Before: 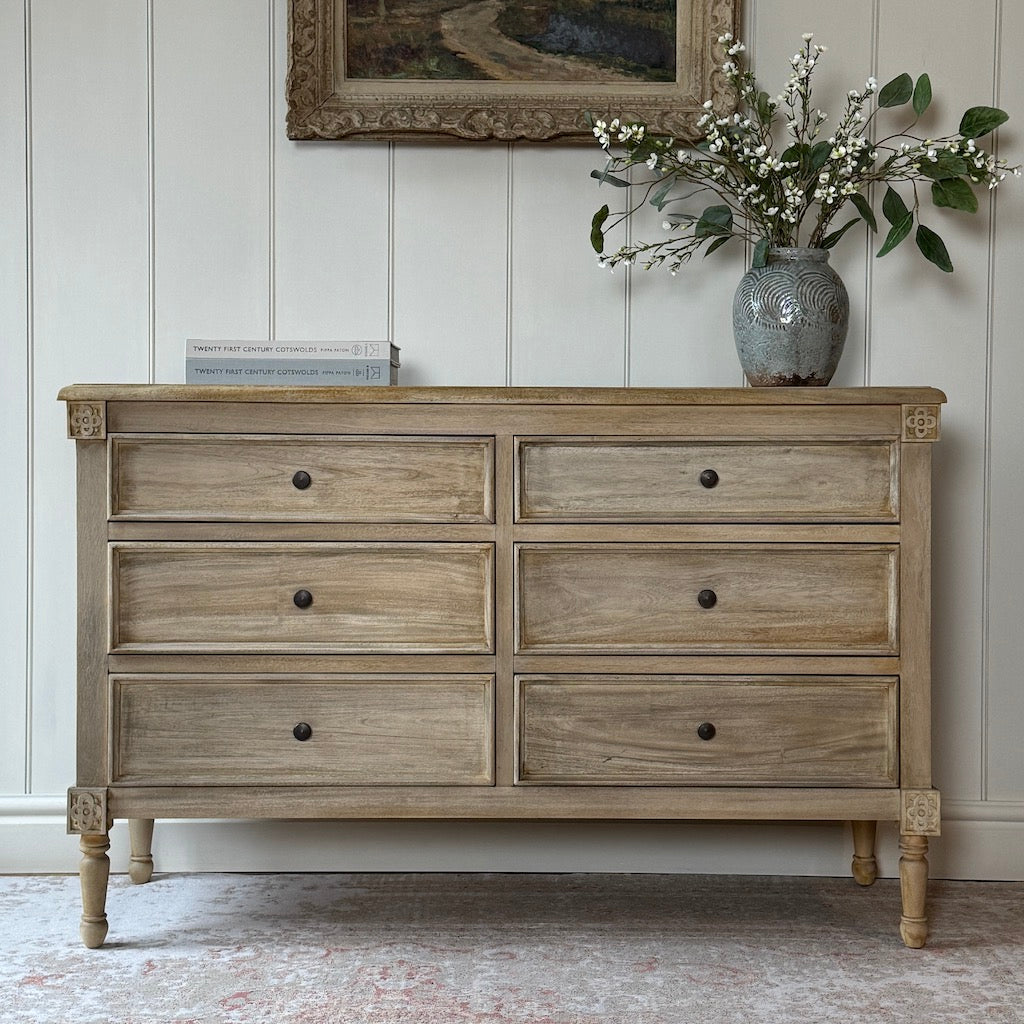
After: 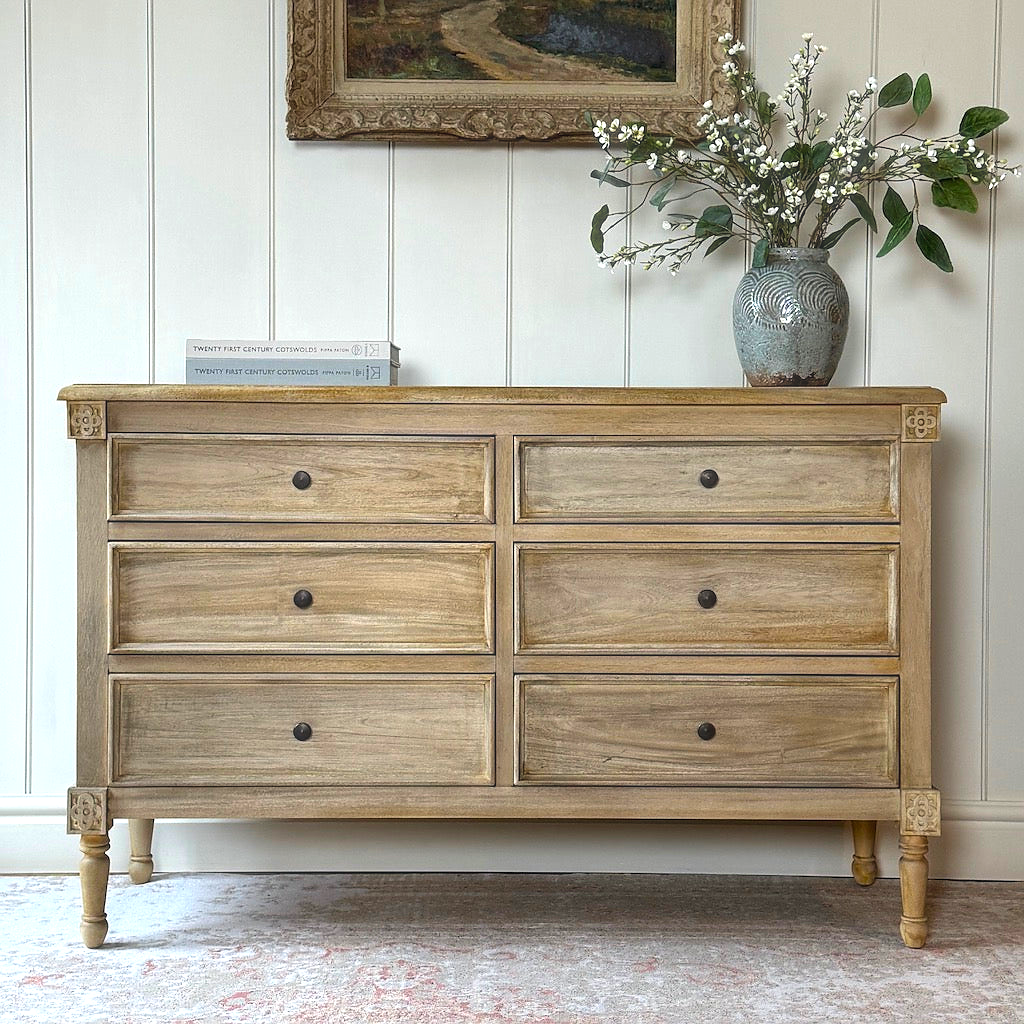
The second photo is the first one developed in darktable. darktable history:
exposure: black level correction 0.001, exposure 0.498 EV, compensate exposure bias true, compensate highlight preservation false
sharpen: radius 0.994, threshold 1.006
color balance rgb: linear chroma grading › global chroma 25.219%, perceptual saturation grading › global saturation 0.223%, global vibrance 20.661%
haze removal: strength -0.085, distance 0.357, compatibility mode true, adaptive false
